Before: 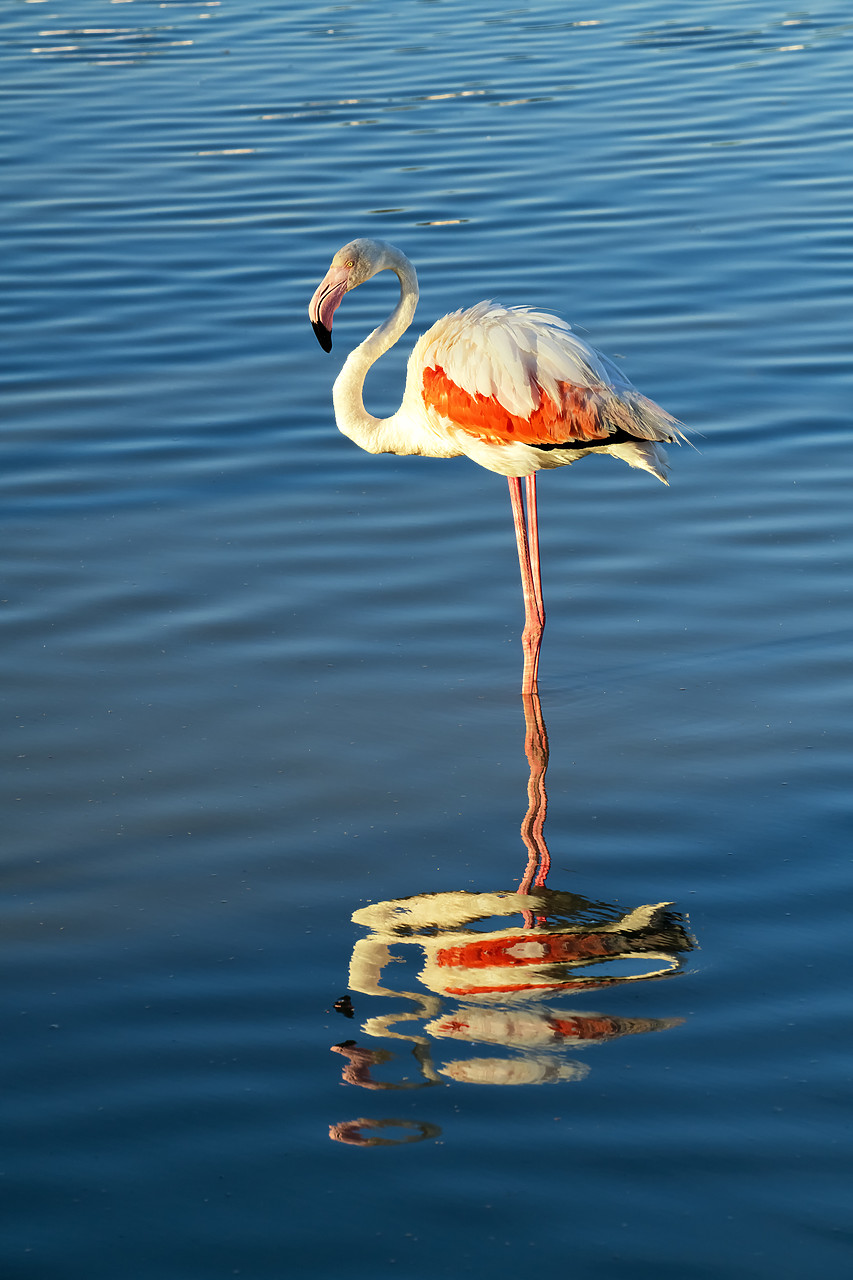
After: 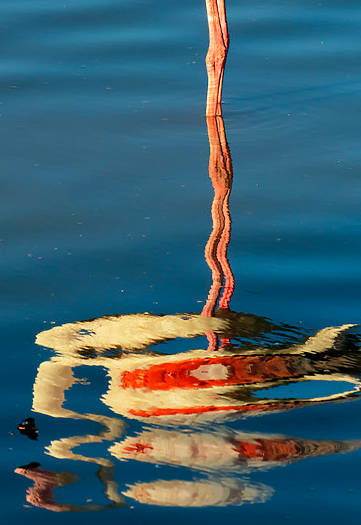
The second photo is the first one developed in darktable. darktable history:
crop: left 37.102%, top 45.191%, right 20.557%, bottom 13.731%
